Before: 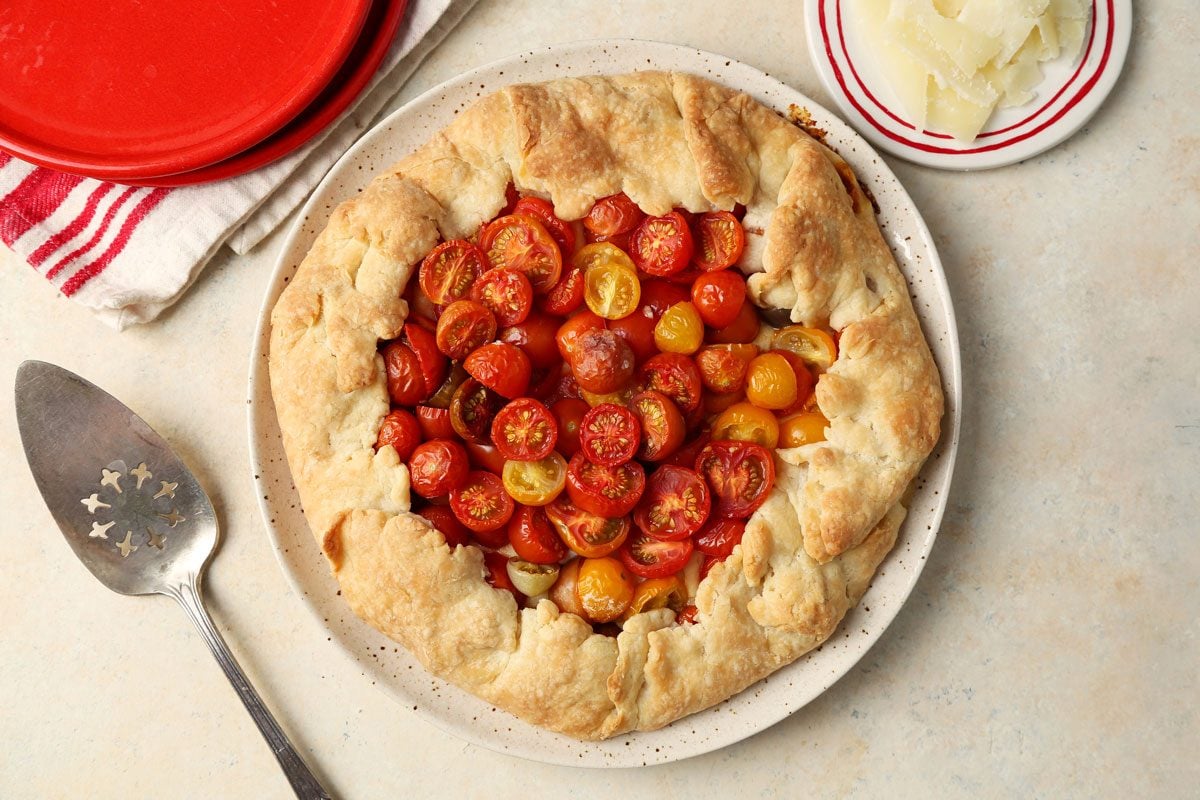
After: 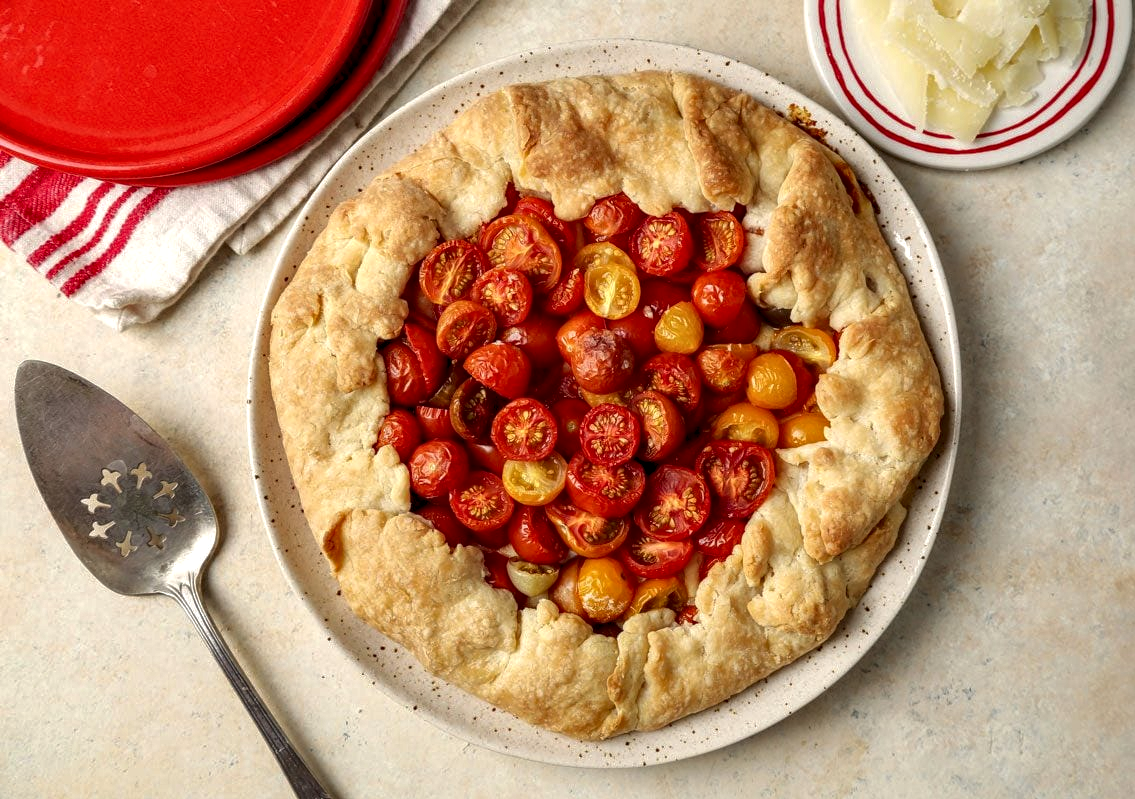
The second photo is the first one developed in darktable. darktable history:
shadows and highlights: on, module defaults
local contrast: detail 160%
crop and rotate: left 0%, right 5.388%
levels: mode automatic, levels [0, 0.618, 1]
